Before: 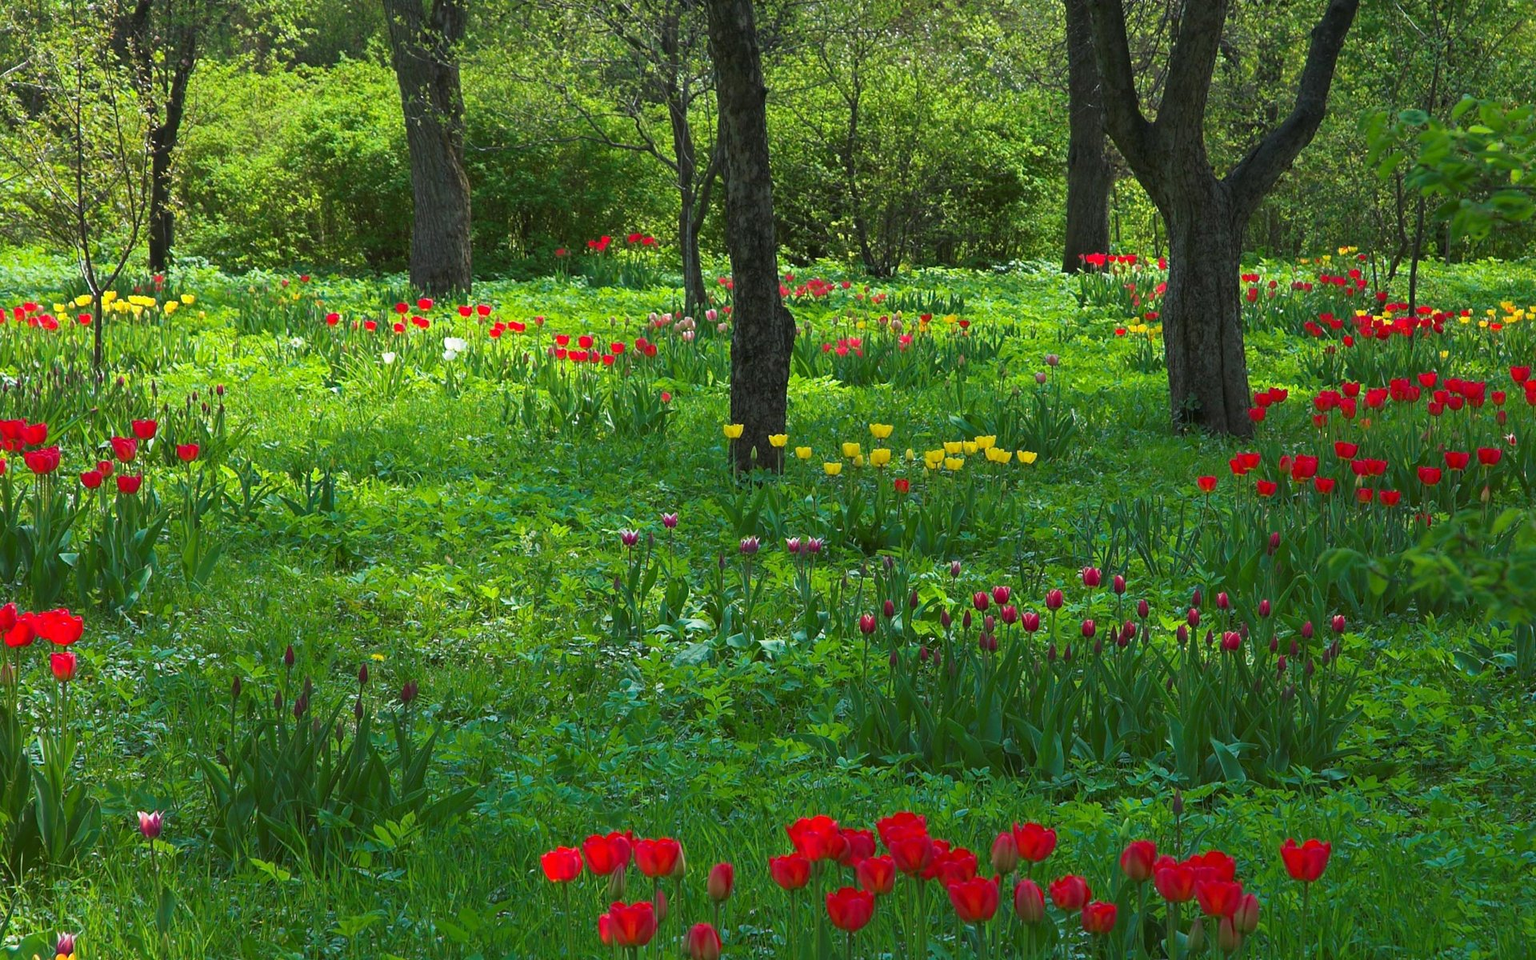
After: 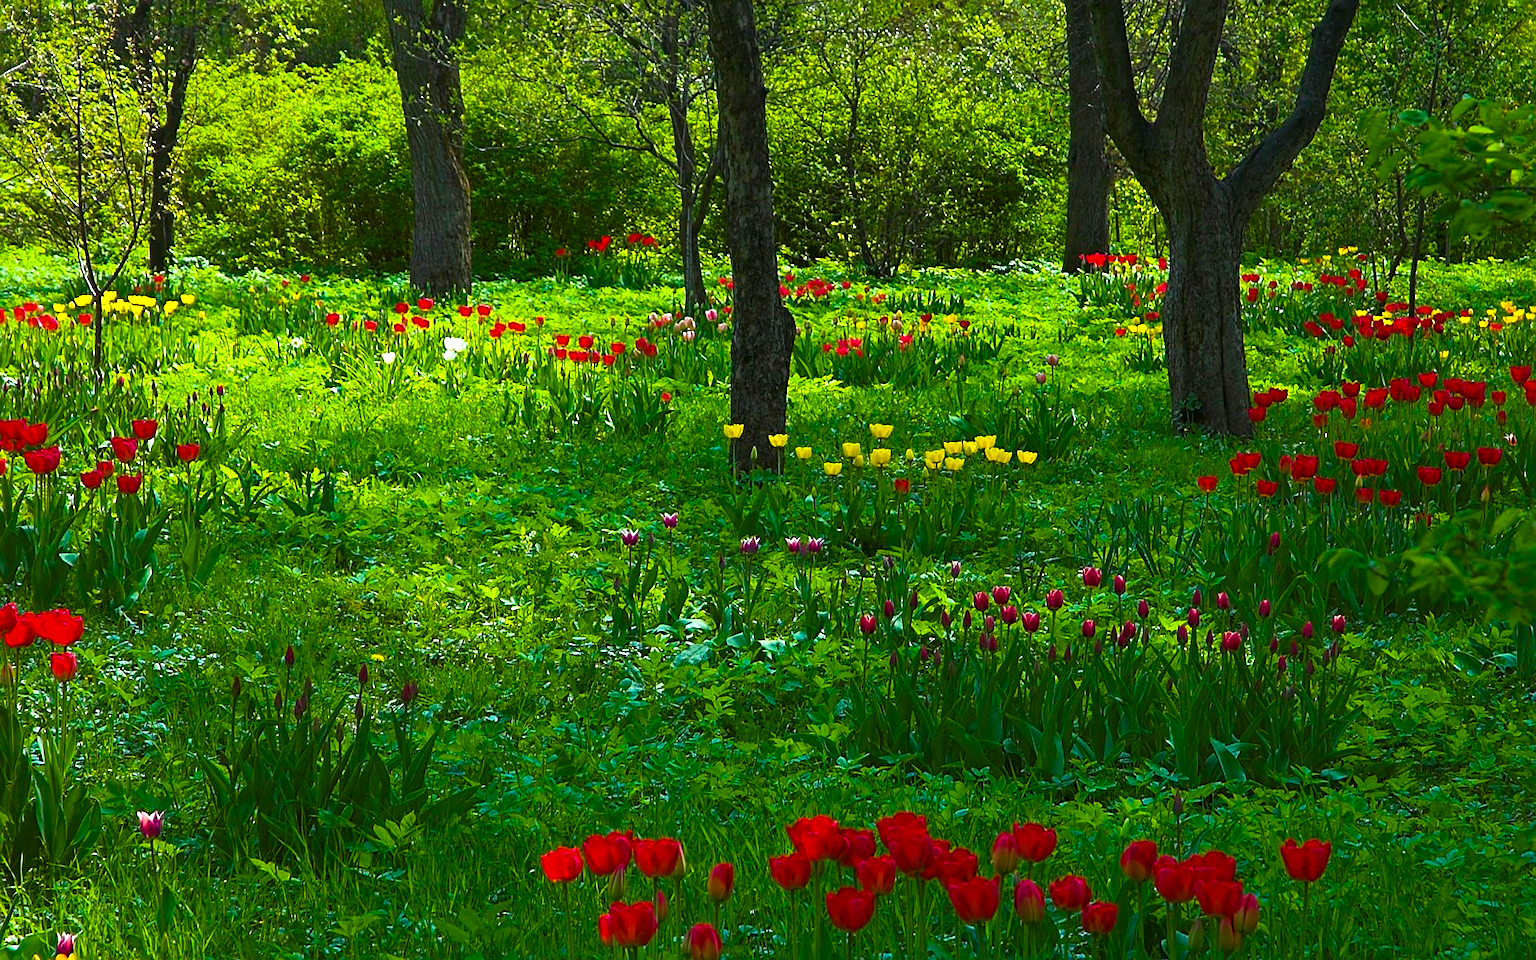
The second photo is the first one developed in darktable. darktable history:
contrast brightness saturation: saturation -0.05
color balance rgb: linear chroma grading › global chroma 9%, perceptual saturation grading › global saturation 36%, perceptual saturation grading › shadows 35%, perceptual brilliance grading › global brilliance 15%, perceptual brilliance grading › shadows -35%, global vibrance 15%
sharpen: on, module defaults
